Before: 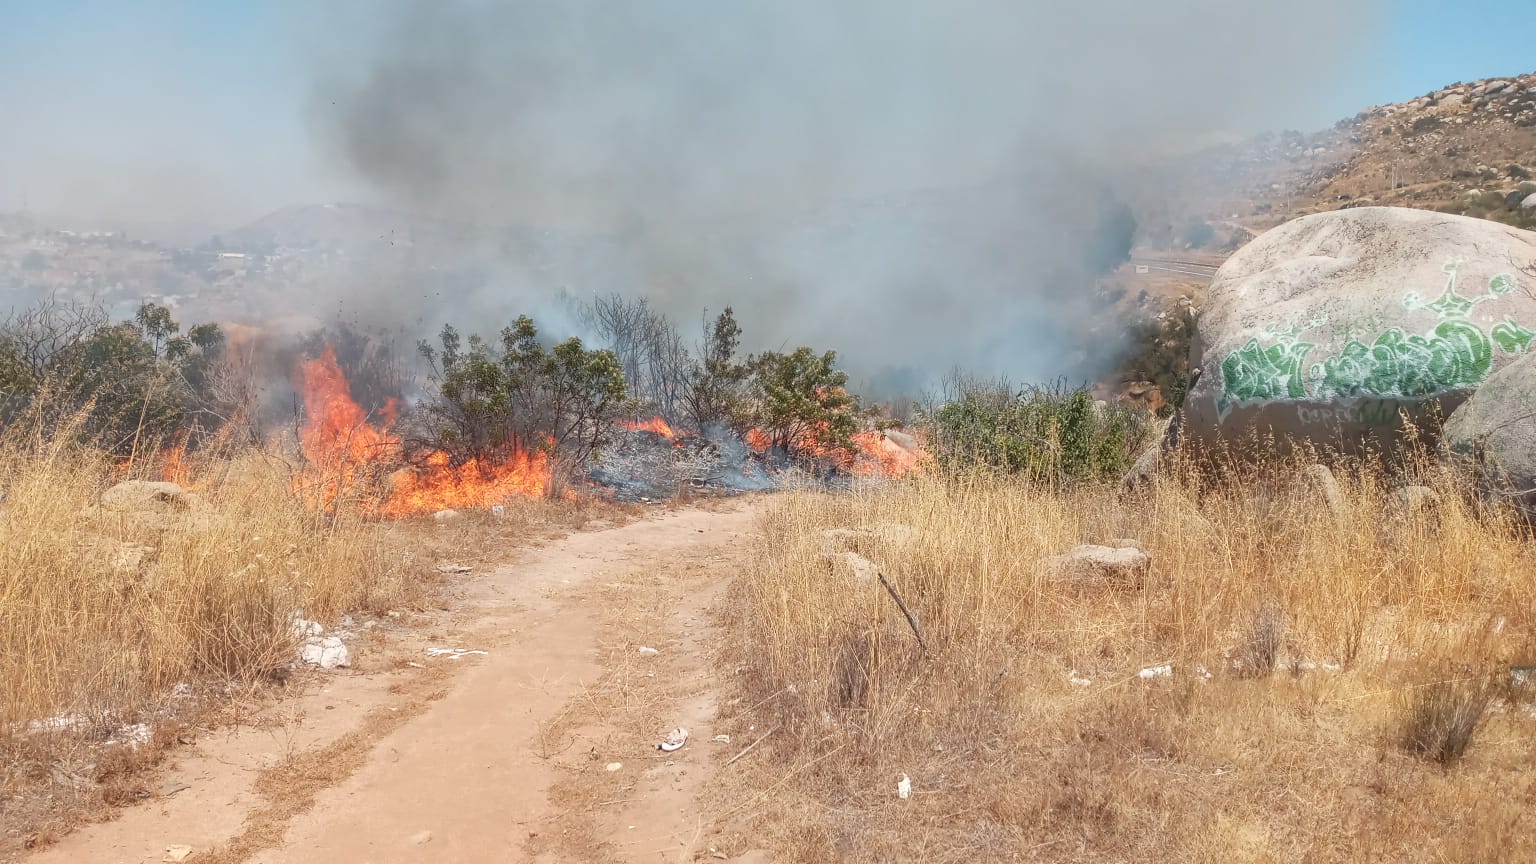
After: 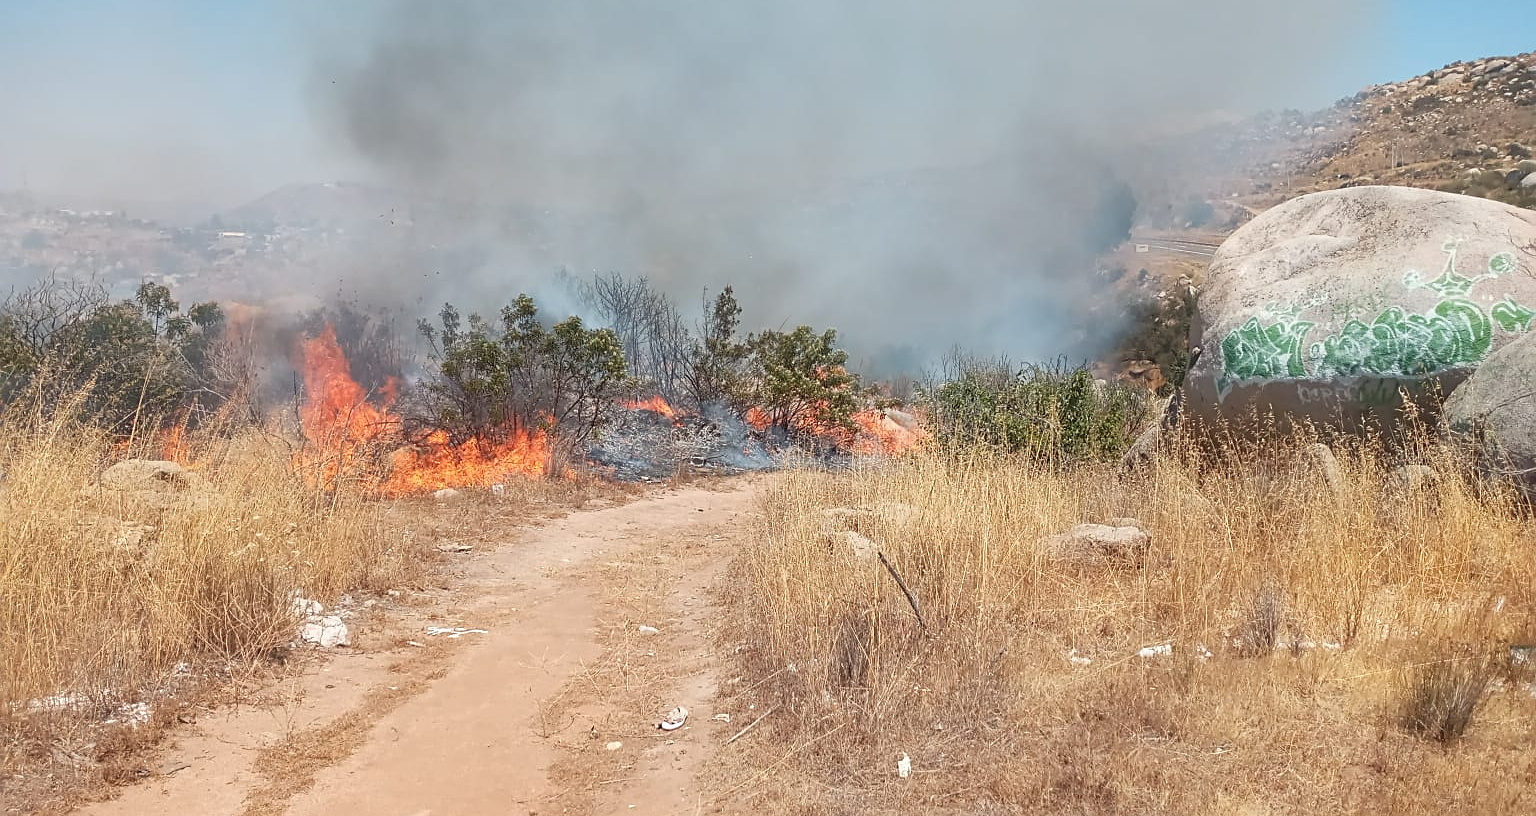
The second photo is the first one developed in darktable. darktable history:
crop and rotate: top 2.479%, bottom 3.018%
sharpen: on, module defaults
